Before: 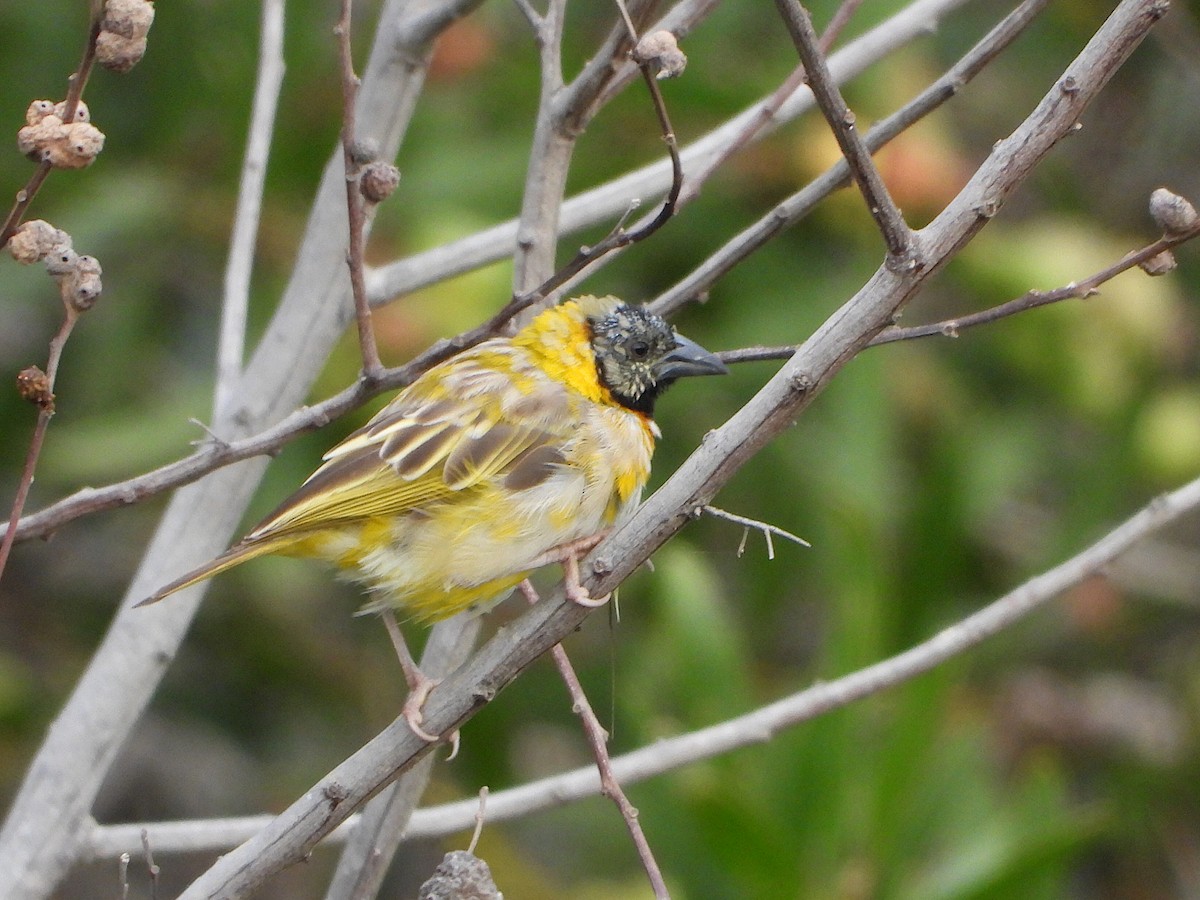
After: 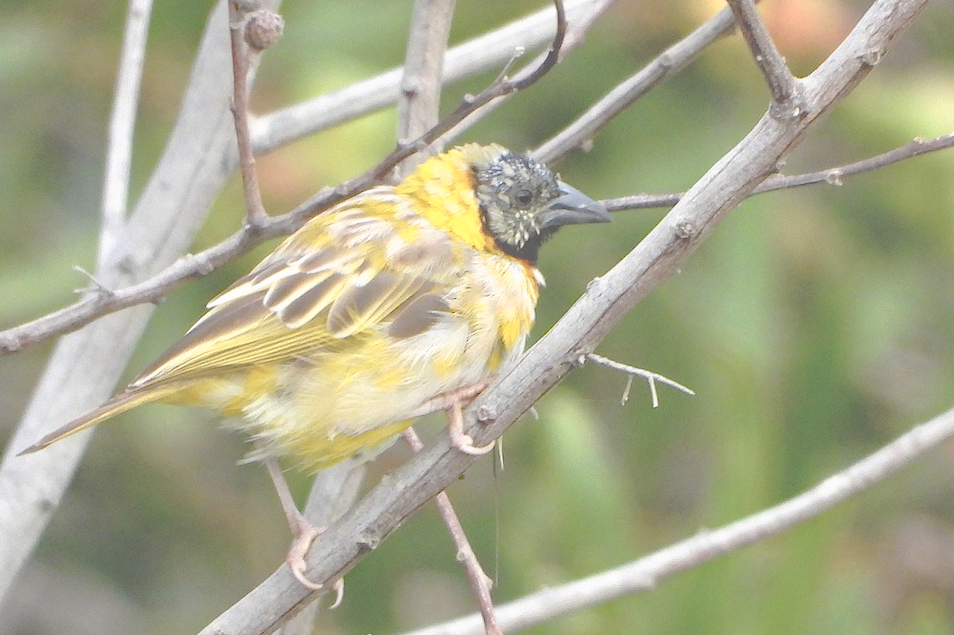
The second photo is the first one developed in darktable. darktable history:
crop: left 9.72%, top 16.949%, right 10.769%, bottom 12.4%
tone curve: curves: ch0 [(0, 0) (0.003, 0.326) (0.011, 0.332) (0.025, 0.352) (0.044, 0.378) (0.069, 0.4) (0.1, 0.416) (0.136, 0.432) (0.177, 0.468) (0.224, 0.509) (0.277, 0.554) (0.335, 0.6) (0.399, 0.642) (0.468, 0.693) (0.543, 0.753) (0.623, 0.818) (0.709, 0.897) (0.801, 0.974) (0.898, 0.991) (1, 1)], preserve colors none
tone equalizer: edges refinement/feathering 500, mask exposure compensation -1.57 EV, preserve details no
haze removal: strength 0.296, distance 0.253, adaptive false
contrast brightness saturation: contrast -0.073, brightness -0.044, saturation -0.106
